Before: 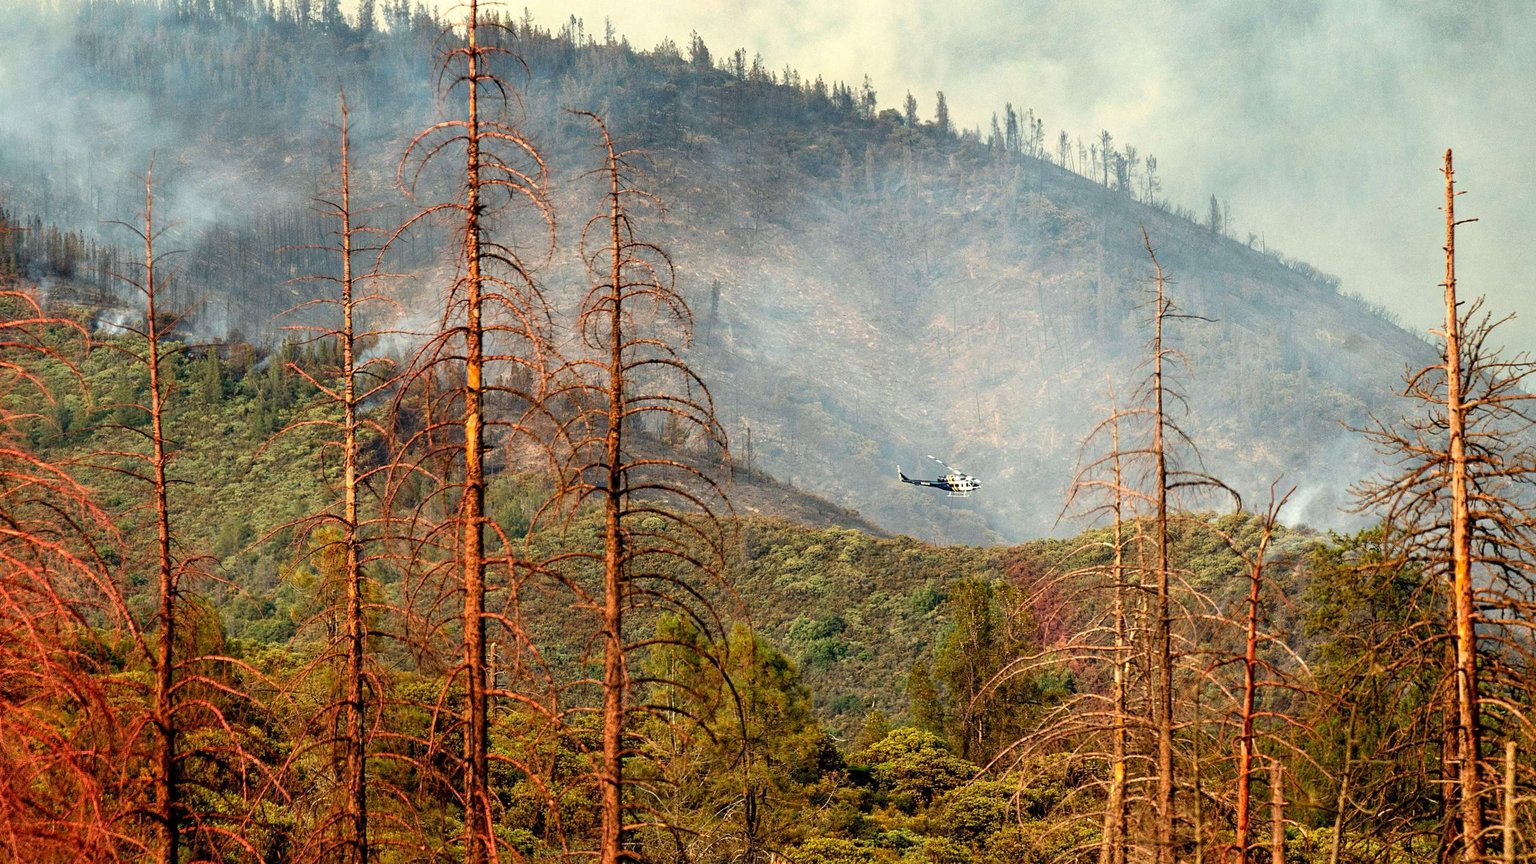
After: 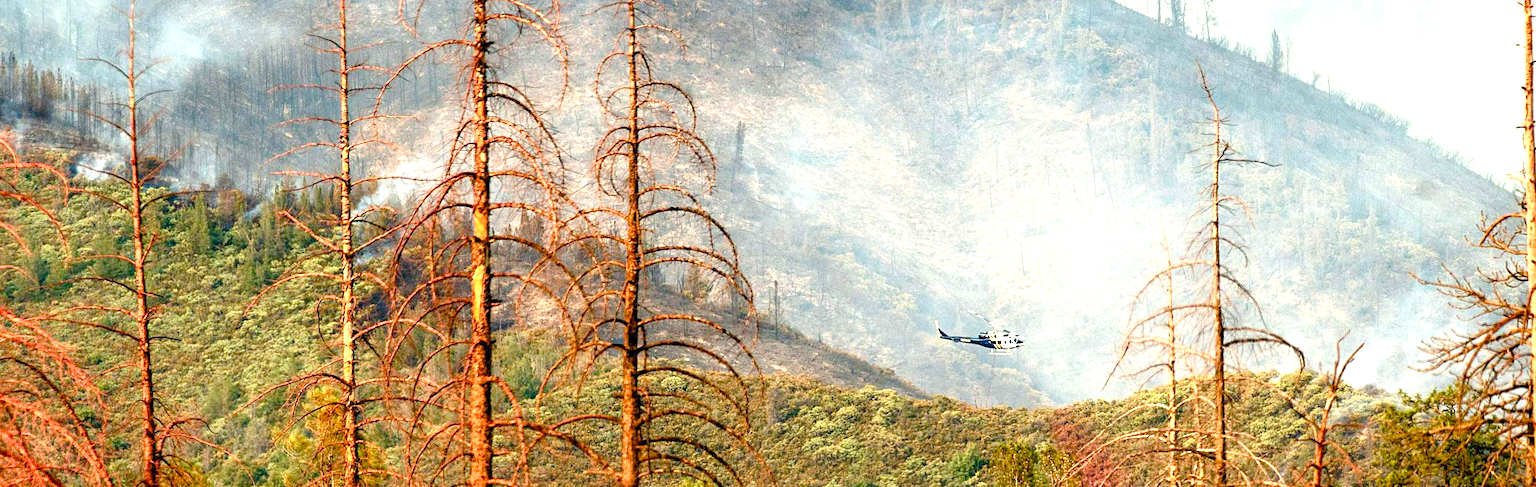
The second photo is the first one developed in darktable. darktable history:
exposure: exposure 1 EV, compensate highlight preservation false
crop: left 1.745%, top 19.349%, right 5.118%, bottom 28.089%
color balance rgb: shadows lift › chroma 2.019%, shadows lift › hue 220.63°, perceptual saturation grading › global saturation 20%, perceptual saturation grading › highlights -24.914%, perceptual saturation grading › shadows 50.229%
